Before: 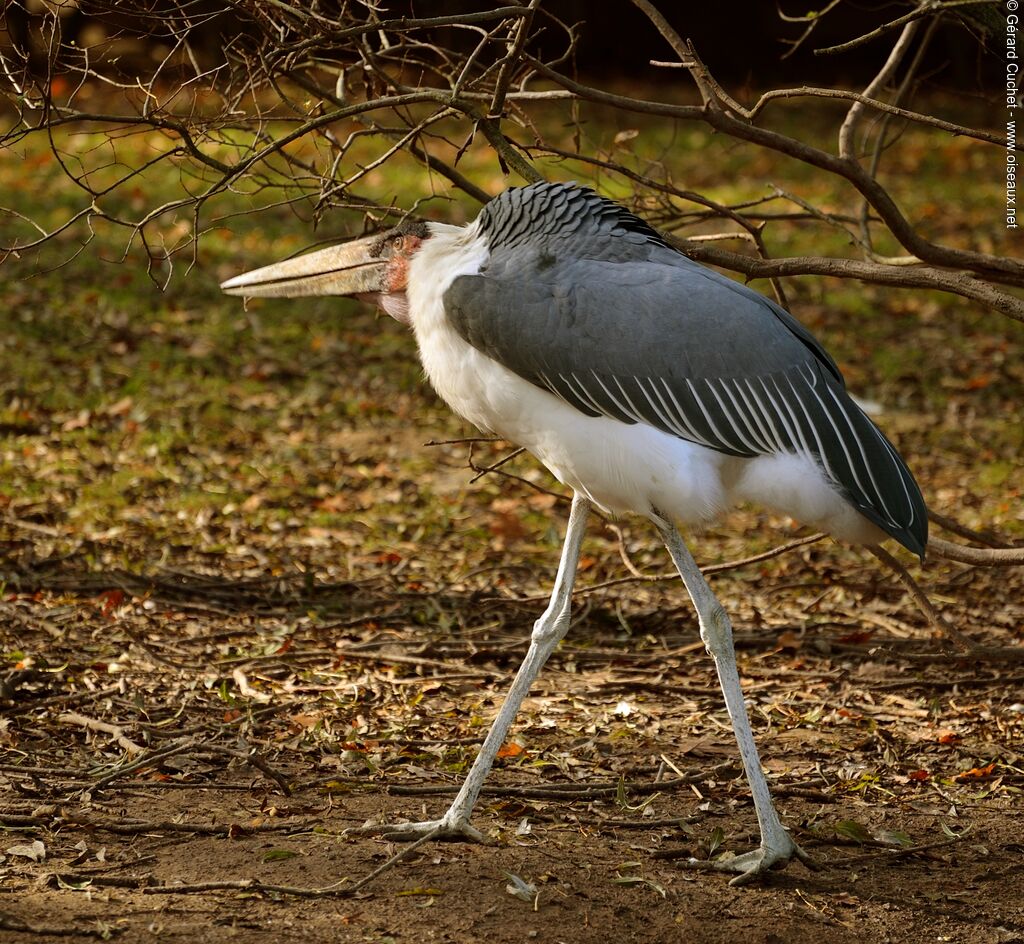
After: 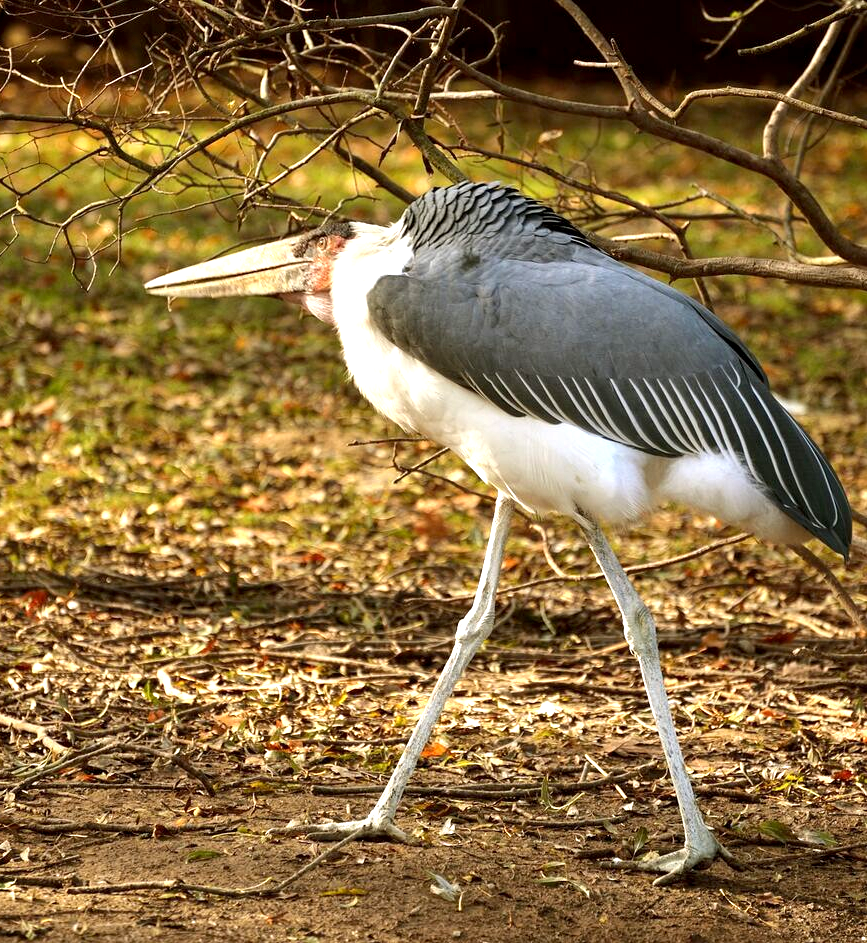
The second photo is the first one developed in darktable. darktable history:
exposure: black level correction 0.001, exposure 1.055 EV, compensate exposure bias true, compensate highlight preservation false
local contrast: highlights 105%, shadows 99%, detail 120%, midtone range 0.2
crop: left 7.447%, right 7.856%
